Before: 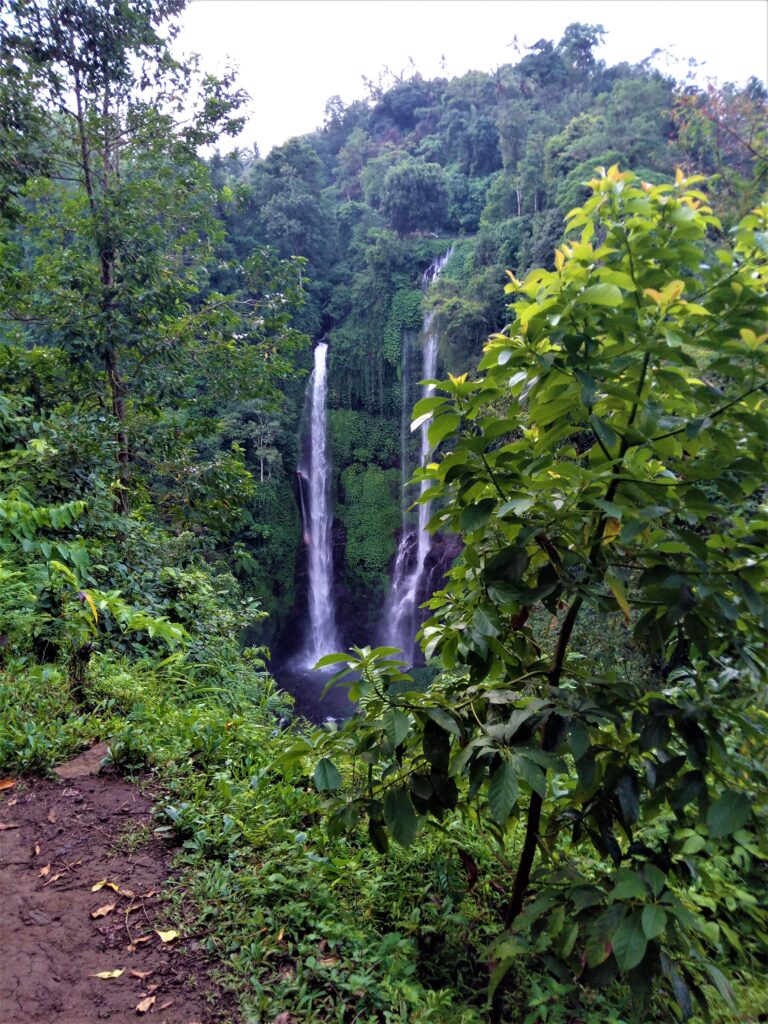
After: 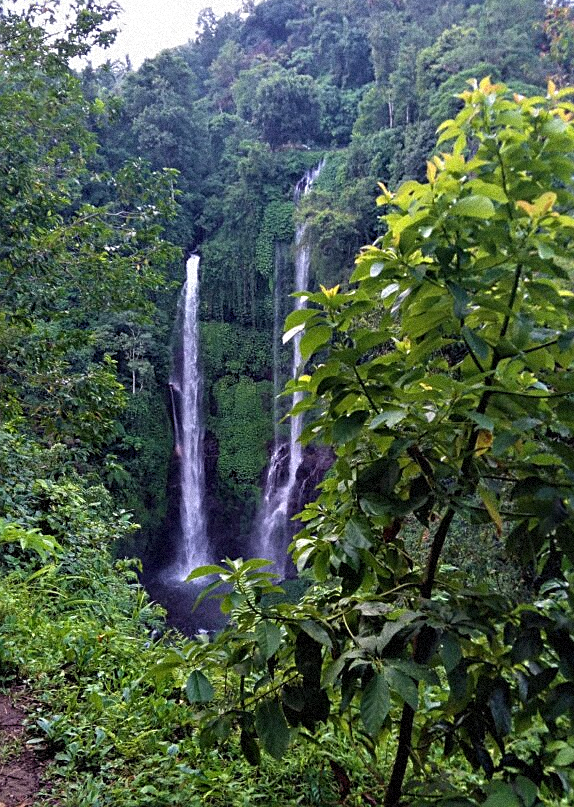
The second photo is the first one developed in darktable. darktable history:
grain: strength 35%, mid-tones bias 0%
sharpen: on, module defaults
crop: left 16.768%, top 8.653%, right 8.362%, bottom 12.485%
